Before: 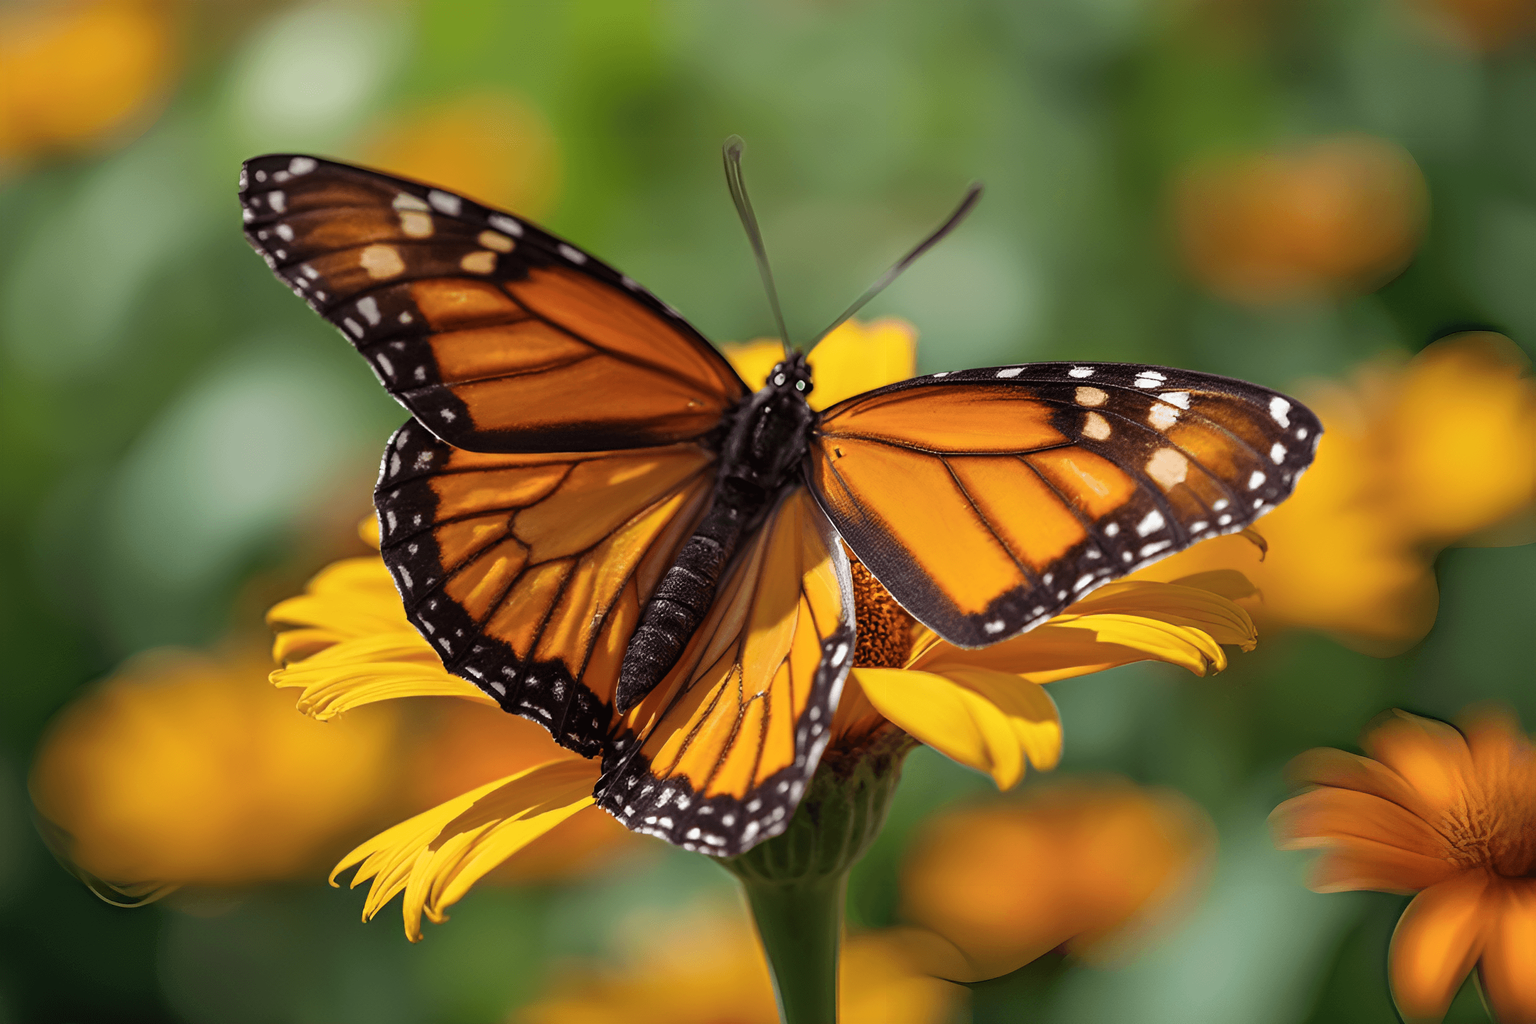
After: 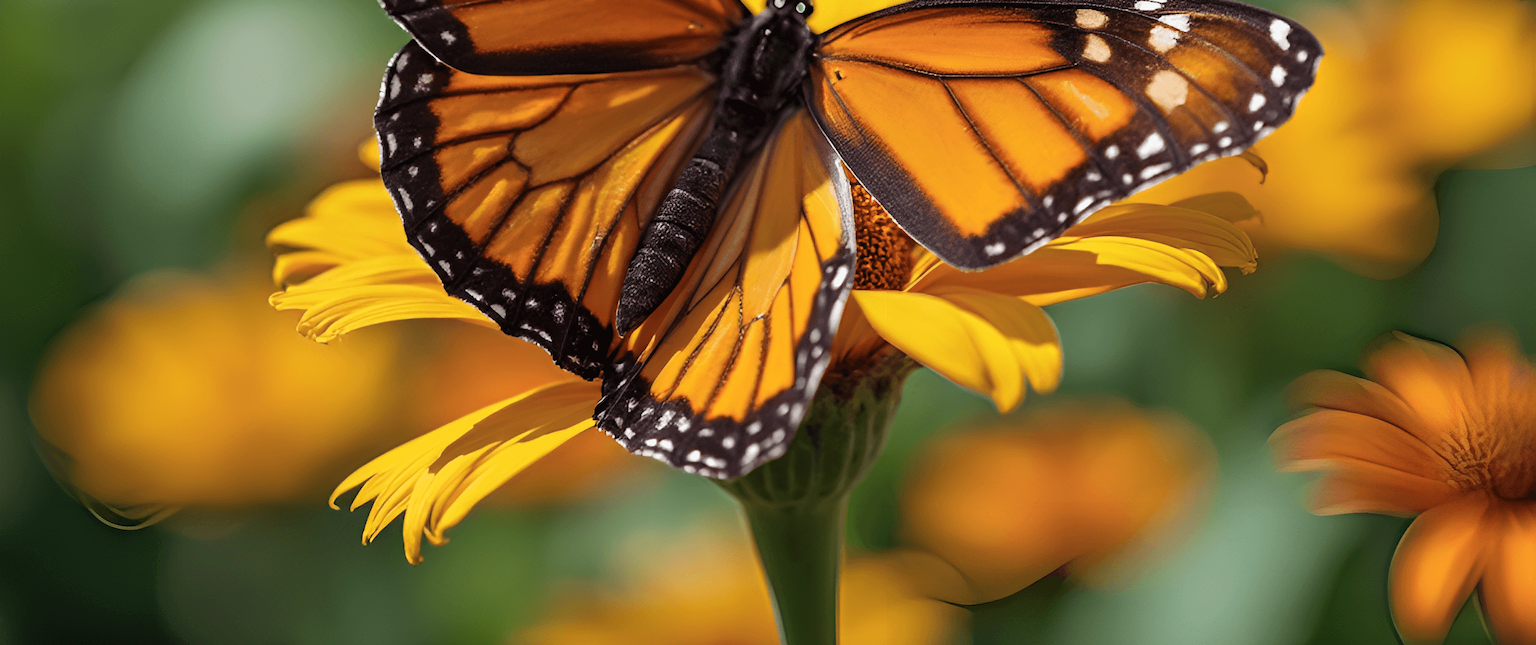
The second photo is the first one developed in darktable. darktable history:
crop and rotate: top 36.93%
